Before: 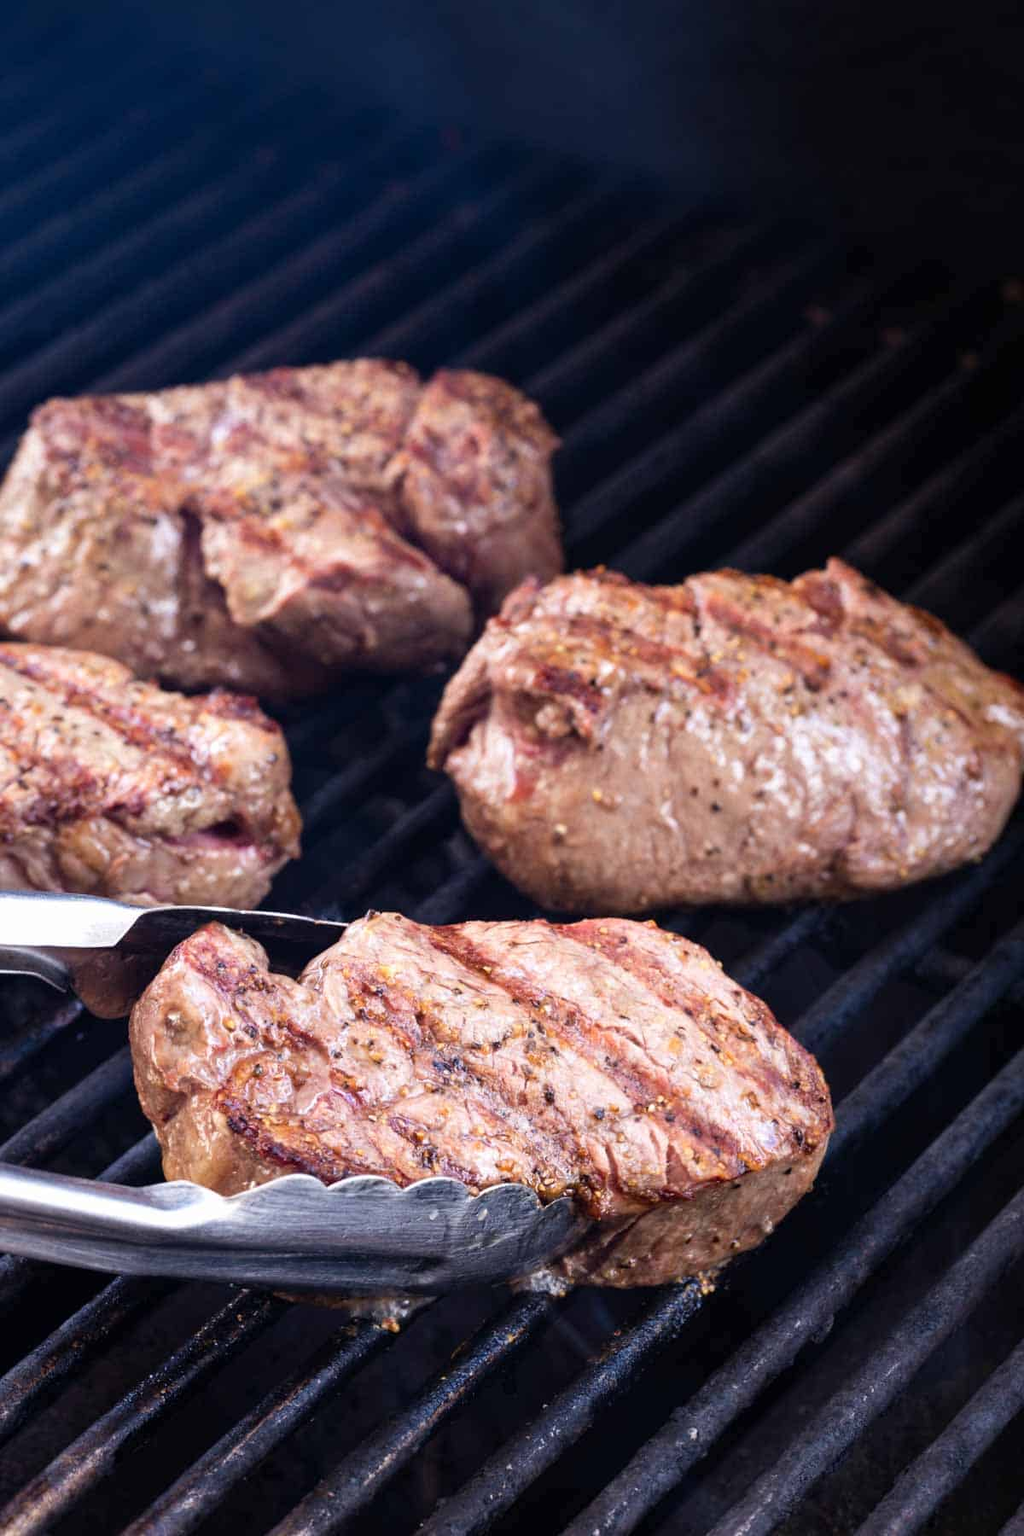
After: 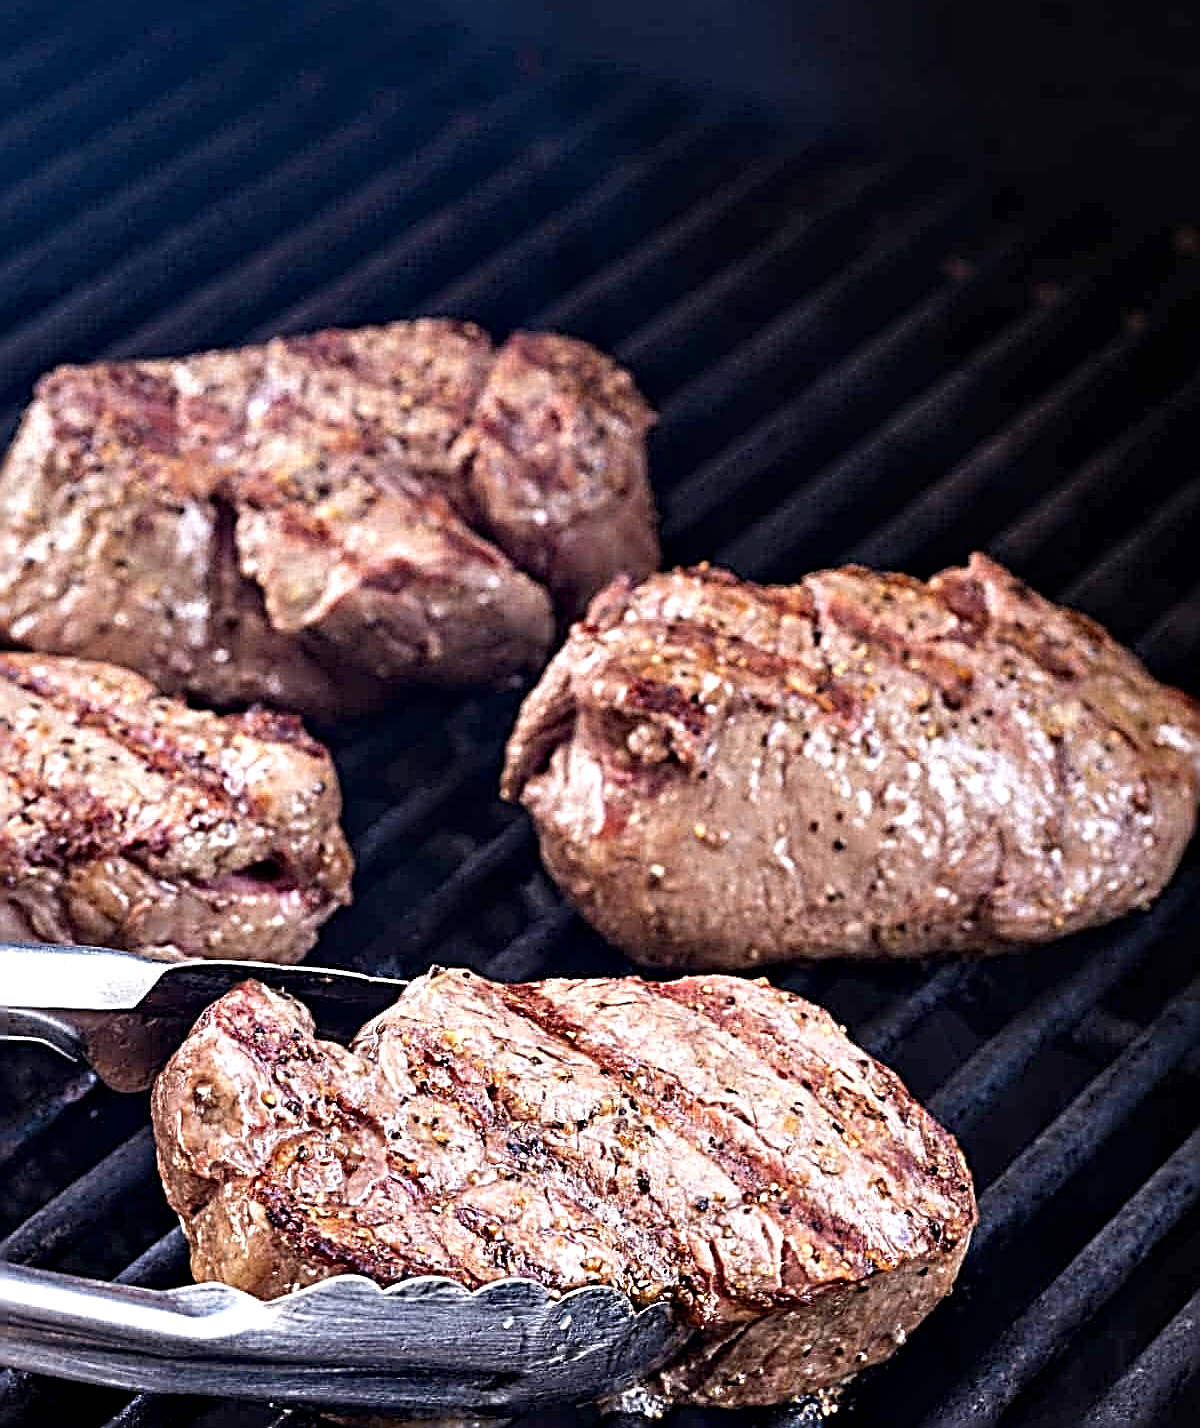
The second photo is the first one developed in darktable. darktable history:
contrast equalizer: octaves 7, y [[0.531, 0.548, 0.559, 0.557, 0.544, 0.527], [0.5 ×6], [0.5 ×6], [0 ×6], [0 ×6]]
sharpen: radius 3.158, amount 1.739
crop and rotate: top 5.665%, bottom 14.962%
